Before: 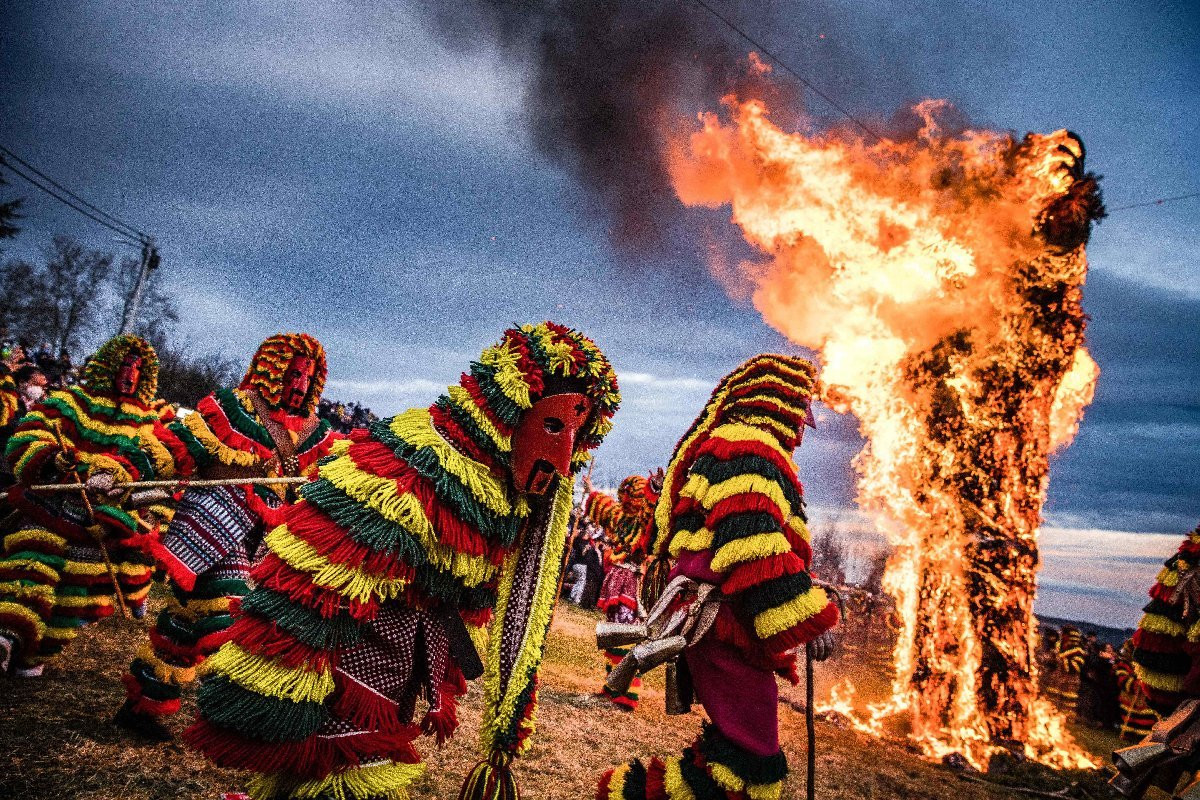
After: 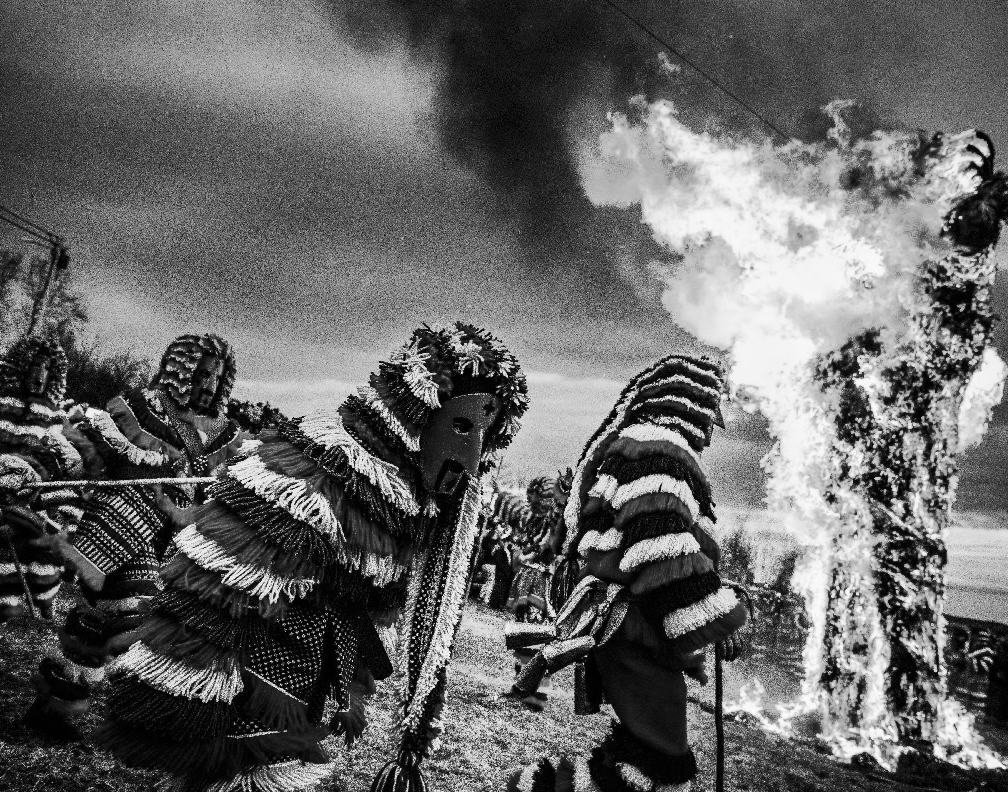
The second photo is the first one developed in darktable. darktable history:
contrast brightness saturation: contrast 0.28
monochrome: a 26.22, b 42.67, size 0.8
crop: left 7.598%, right 7.873%
